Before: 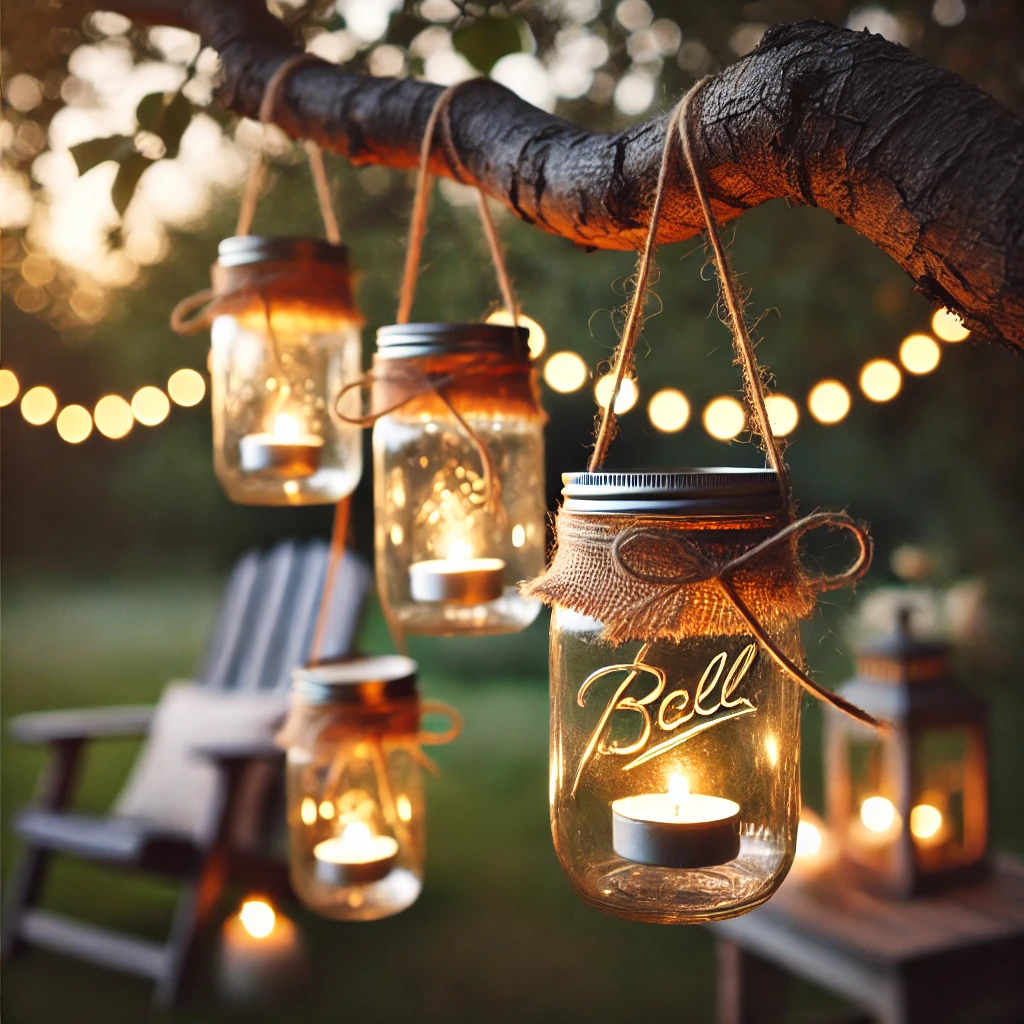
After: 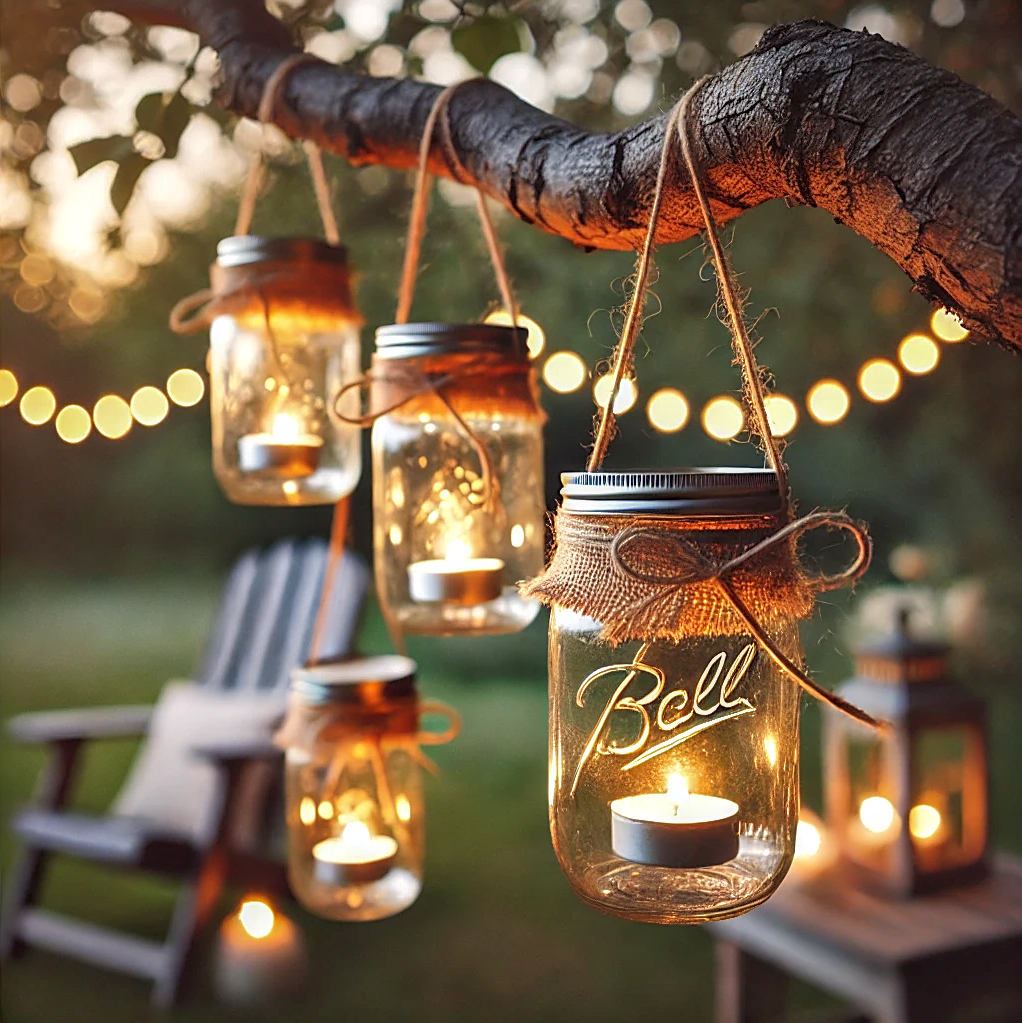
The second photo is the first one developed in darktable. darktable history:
crop and rotate: left 0.126%
sharpen: on, module defaults
local contrast: on, module defaults
shadows and highlights: on, module defaults
